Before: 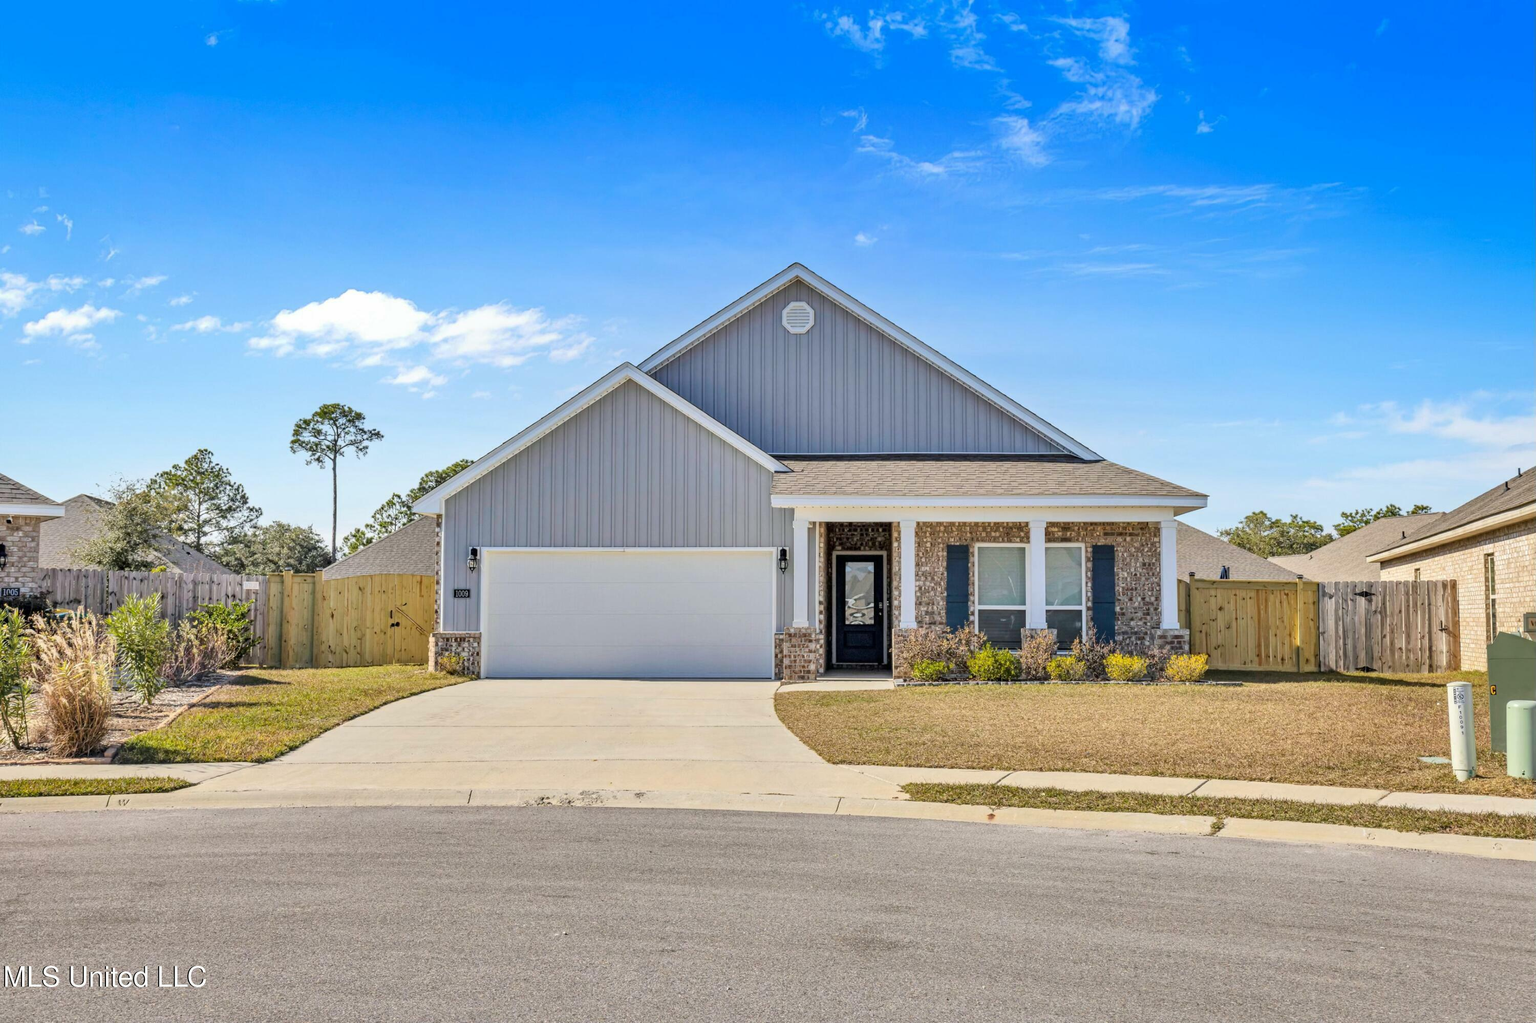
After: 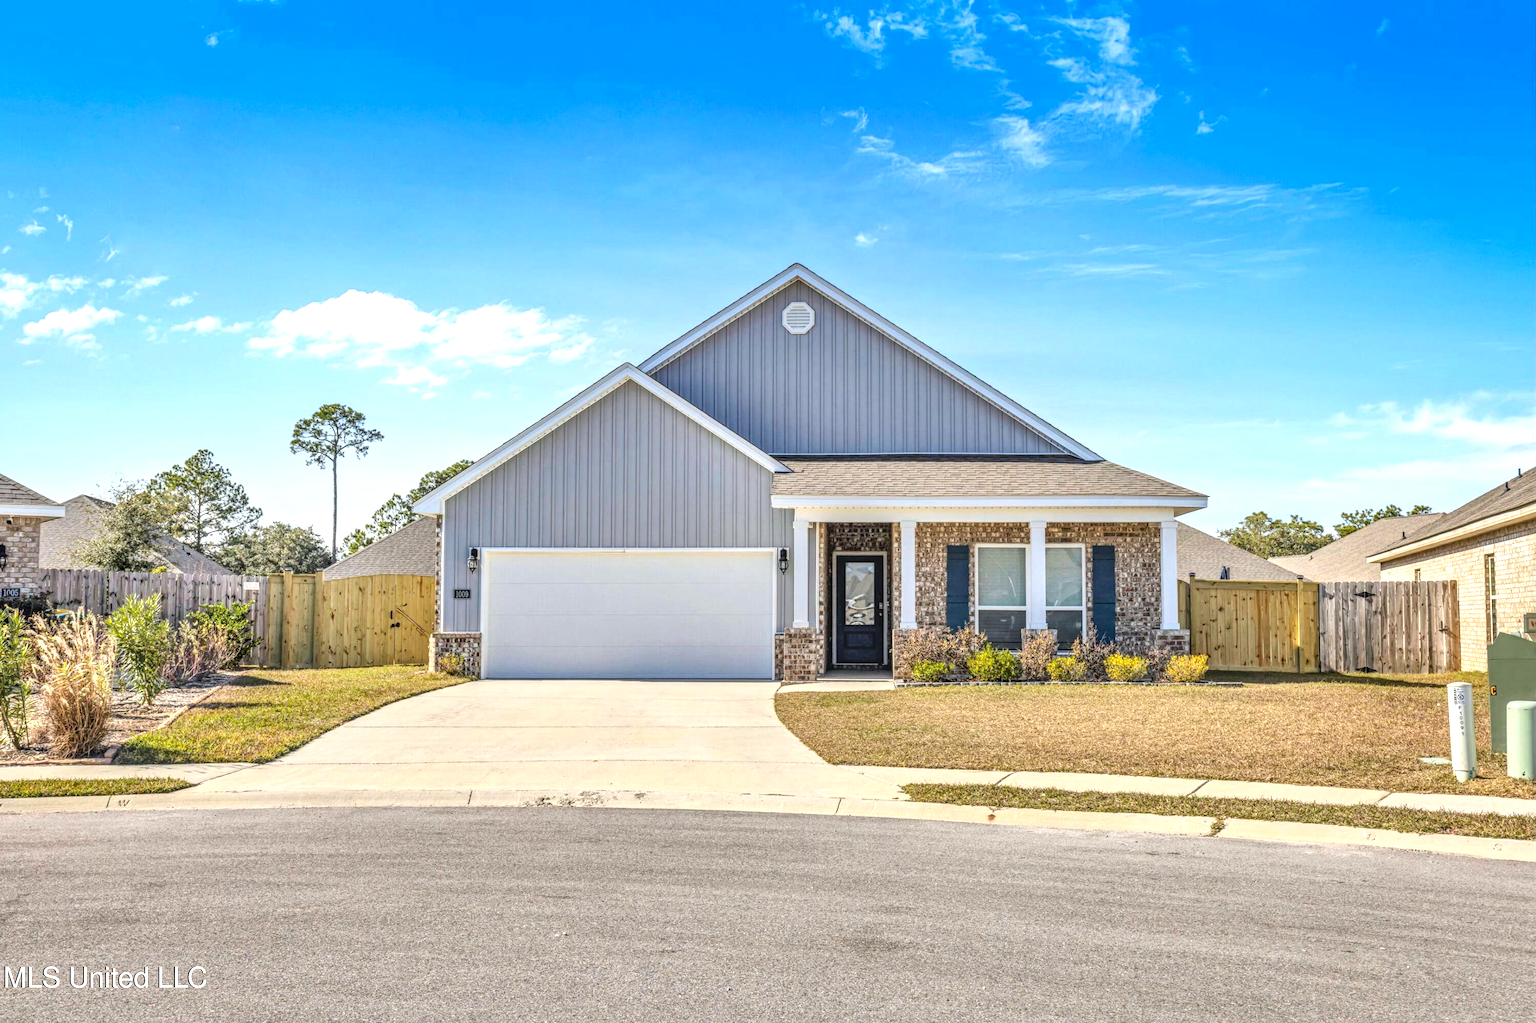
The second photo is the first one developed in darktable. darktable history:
local contrast: highlights 0%, shadows 0%, detail 133%
exposure: exposure 0.485 EV, compensate highlight preservation false
